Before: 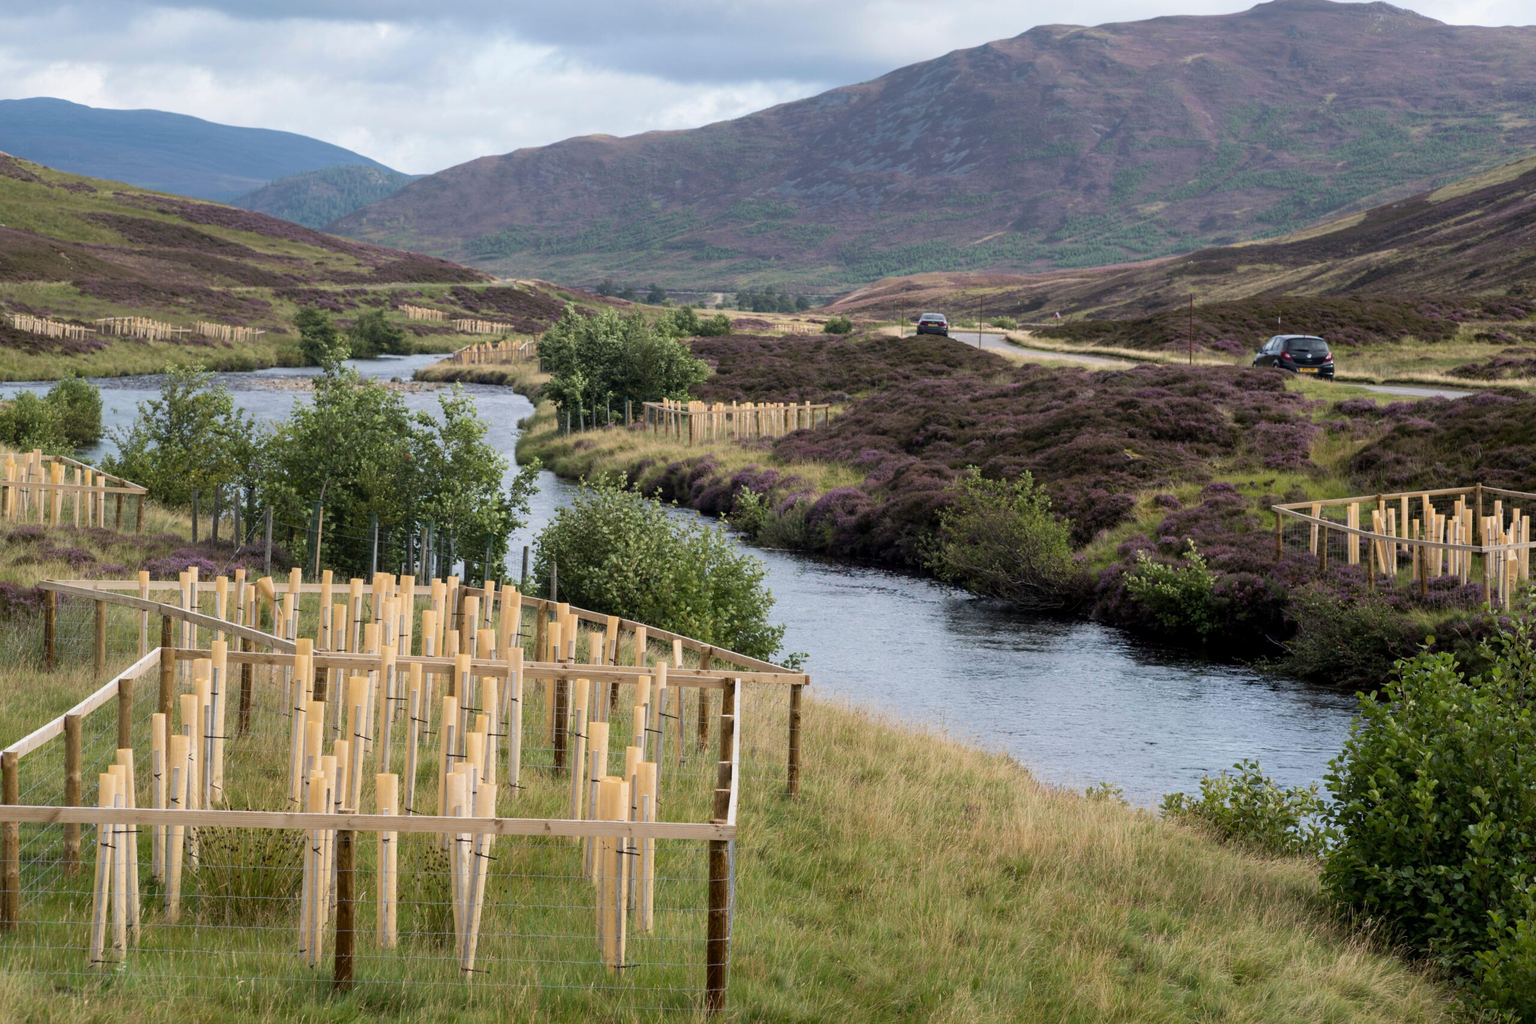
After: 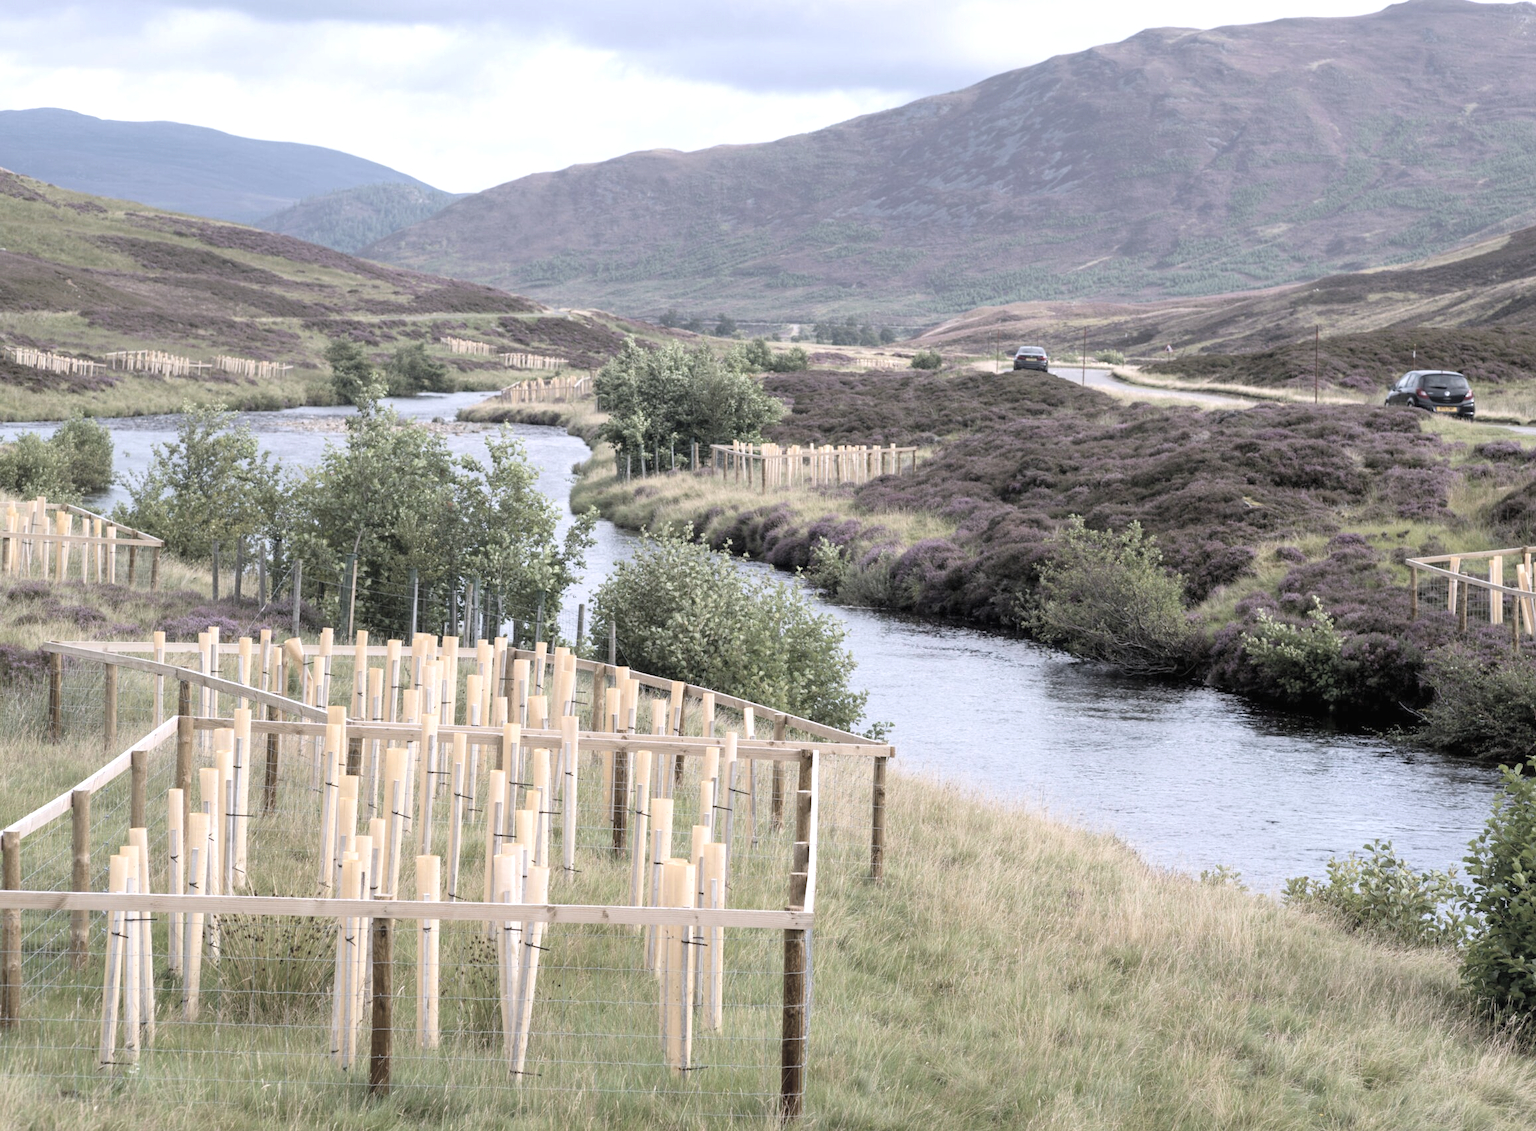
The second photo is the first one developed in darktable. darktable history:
crop: right 9.509%, bottom 0.031%
white balance: red 1.004, blue 1.096
exposure: black level correction 0, exposure 0.5 EV, compensate highlight preservation false
contrast brightness saturation: brightness 0.18, saturation -0.5
